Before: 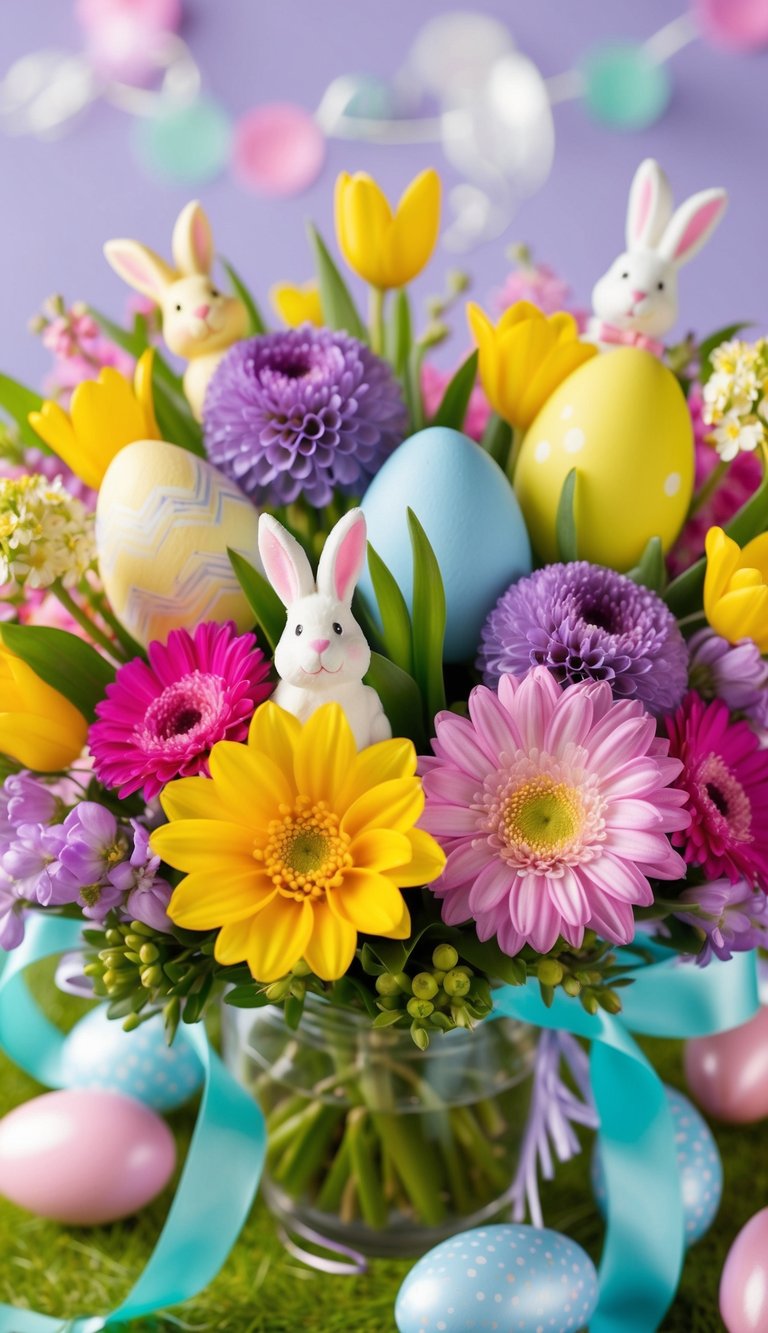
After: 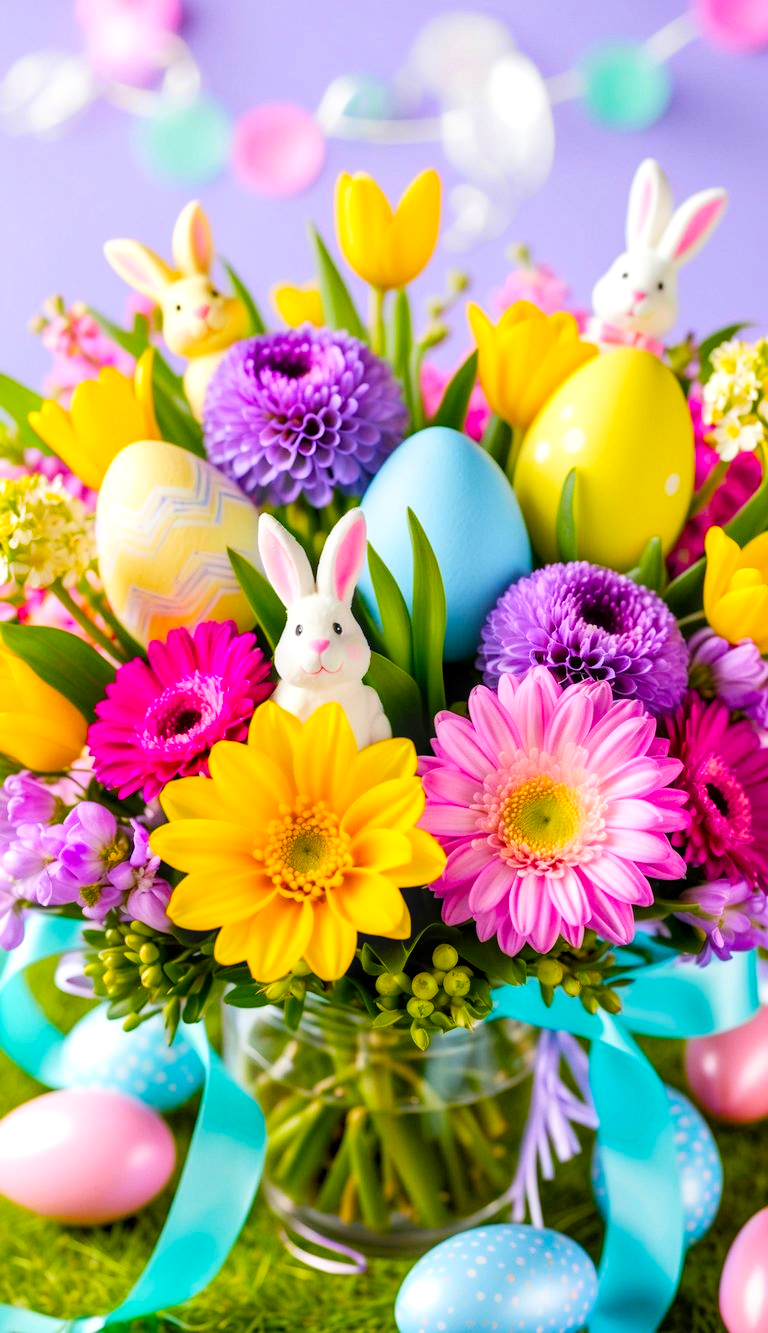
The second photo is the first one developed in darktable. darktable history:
color balance rgb: perceptual saturation grading › global saturation 45%, perceptual saturation grading › highlights -25%, perceptual saturation grading › shadows 50%, perceptual brilliance grading › global brilliance 3%, global vibrance 3%
local contrast: on, module defaults
tone curve: curves: ch0 [(0, 0) (0.07, 0.057) (0.15, 0.177) (0.352, 0.445) (0.59, 0.703) (0.857, 0.908) (1, 1)], color space Lab, linked channels, preserve colors none
